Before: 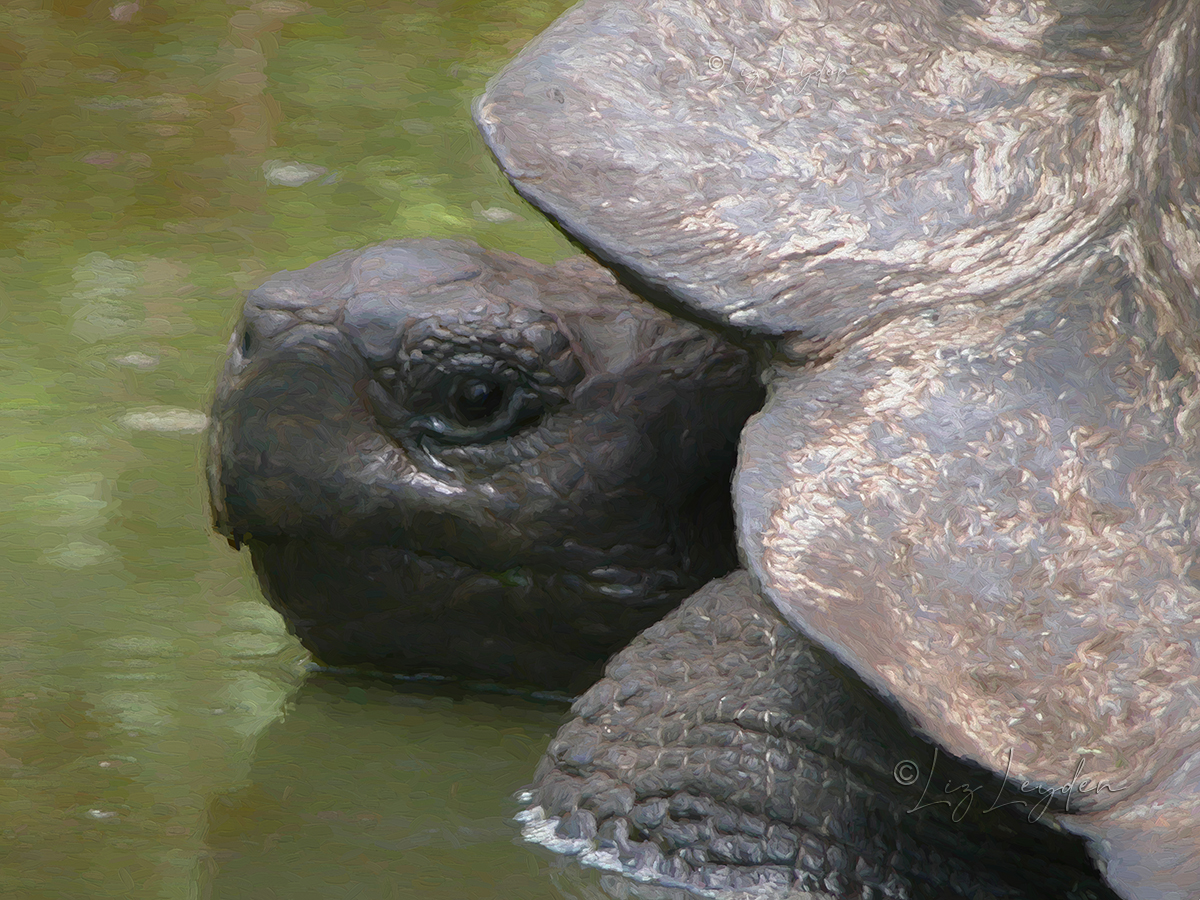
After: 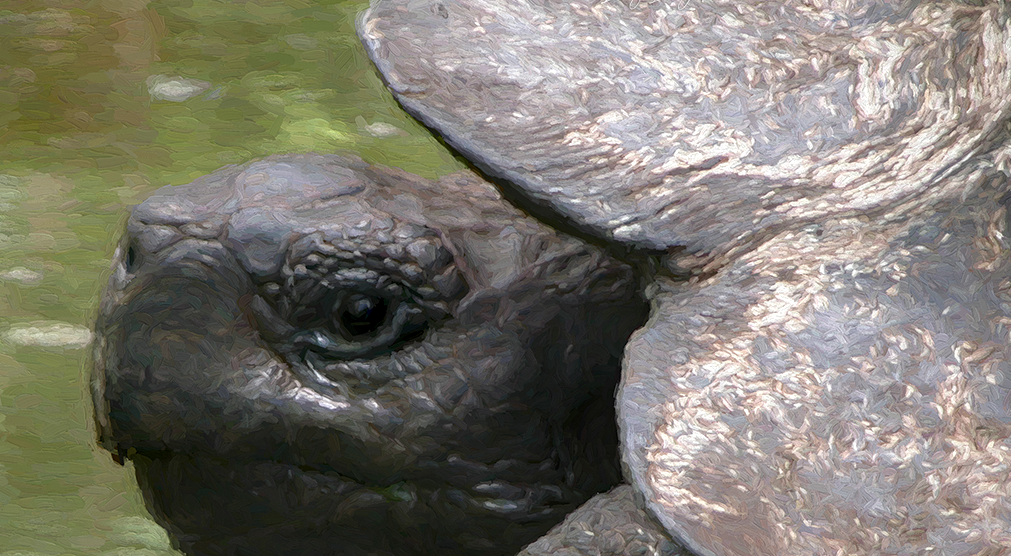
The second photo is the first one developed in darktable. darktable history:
local contrast: highlights 61%, detail 143%, midtone range 0.426
tone equalizer: on, module defaults
crop and rotate: left 9.704%, top 9.471%, right 6.026%, bottom 28.673%
